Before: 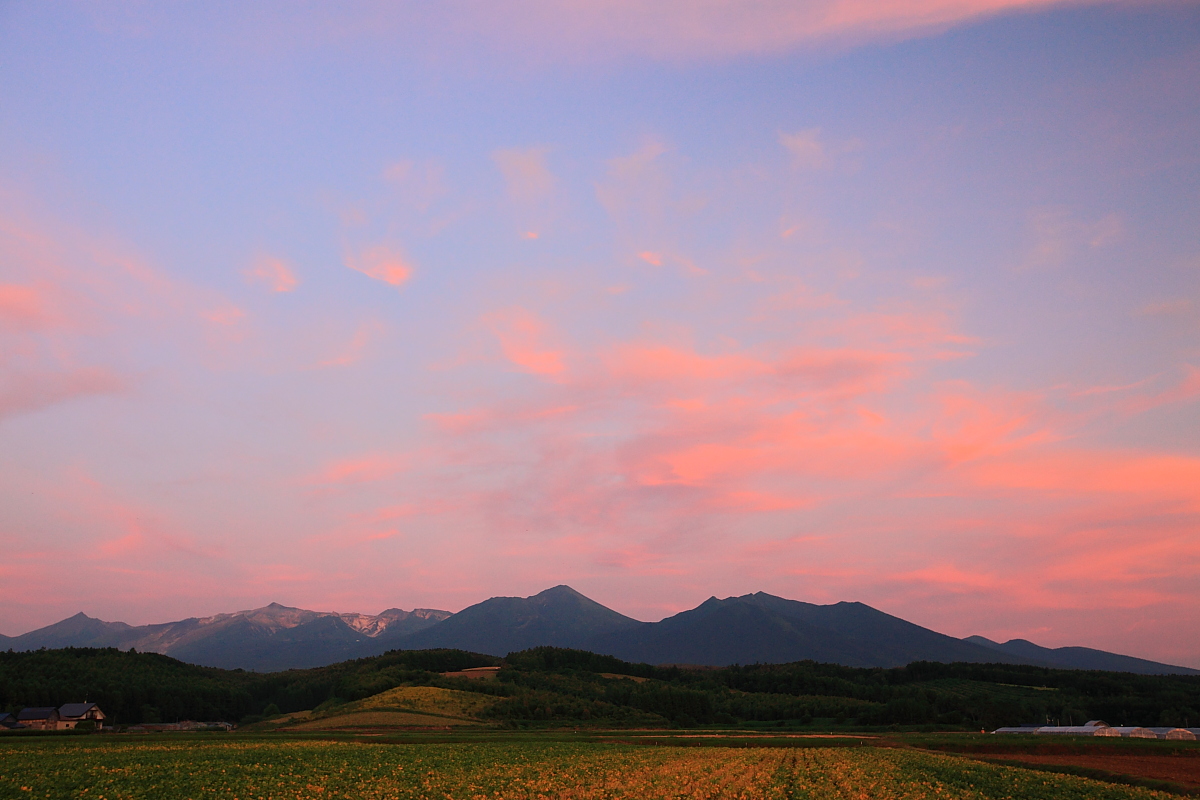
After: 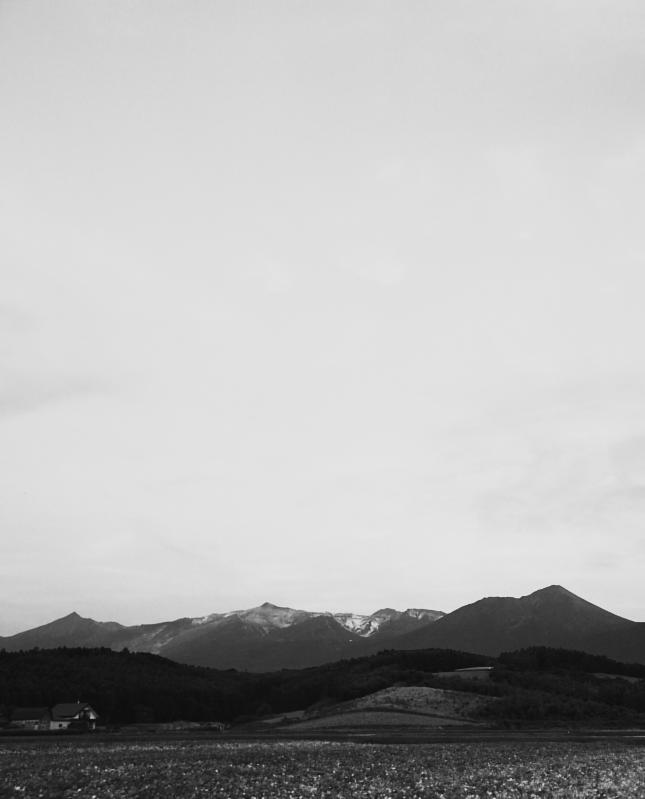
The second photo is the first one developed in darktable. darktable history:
lowpass: radius 0.5, unbound 0
crop: left 0.587%, right 45.588%, bottom 0.086%
tone curve: curves: ch0 [(0, 0.026) (0.172, 0.194) (0.398, 0.437) (0.469, 0.544) (0.612, 0.741) (0.845, 0.926) (1, 0.968)]; ch1 [(0, 0) (0.437, 0.453) (0.472, 0.467) (0.502, 0.502) (0.531, 0.537) (0.574, 0.583) (0.617, 0.64) (0.699, 0.749) (0.859, 0.919) (1, 1)]; ch2 [(0, 0) (0.33, 0.301) (0.421, 0.443) (0.476, 0.502) (0.511, 0.504) (0.553, 0.55) (0.595, 0.586) (0.664, 0.664) (1, 1)], color space Lab, independent channels, preserve colors none
exposure: black level correction 0.001, exposure 0.191 EV, compensate highlight preservation false
contrast brightness saturation: contrast 0.28
shadows and highlights: soften with gaussian
monochrome: on, module defaults
rgb levels: mode RGB, independent channels, levels [[0, 0.474, 1], [0, 0.5, 1], [0, 0.5, 1]]
